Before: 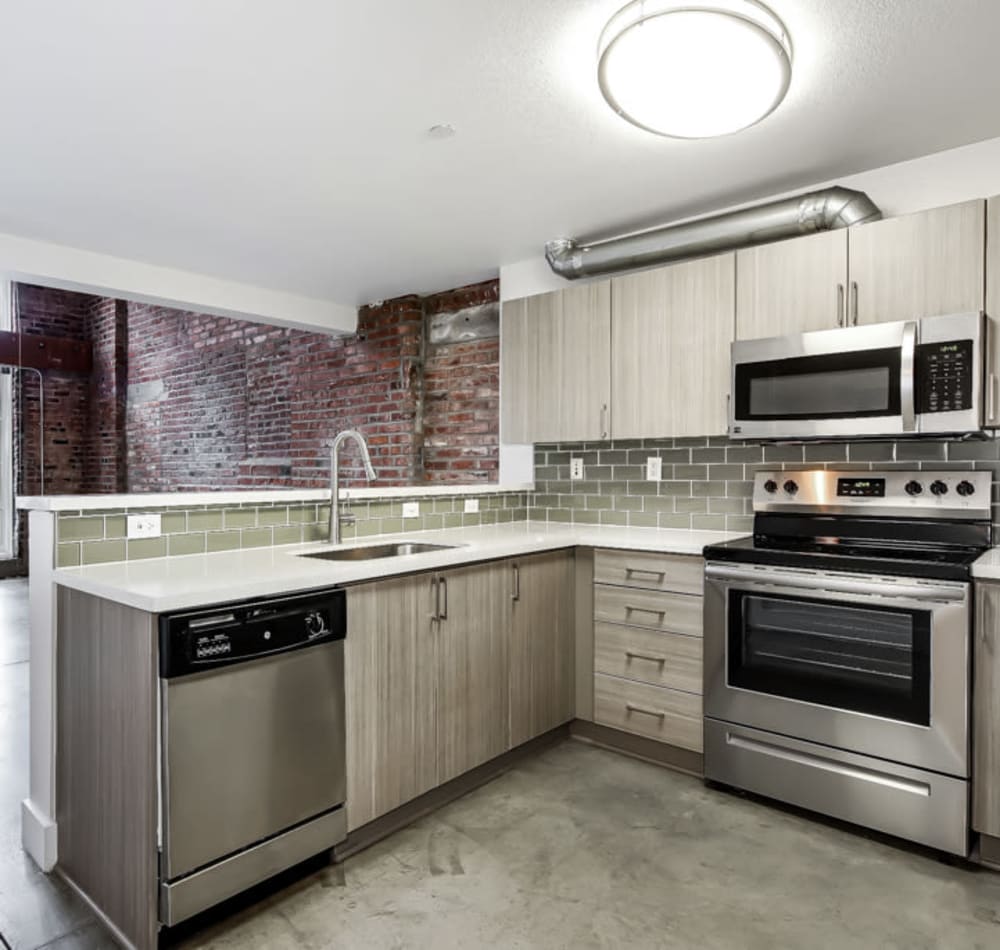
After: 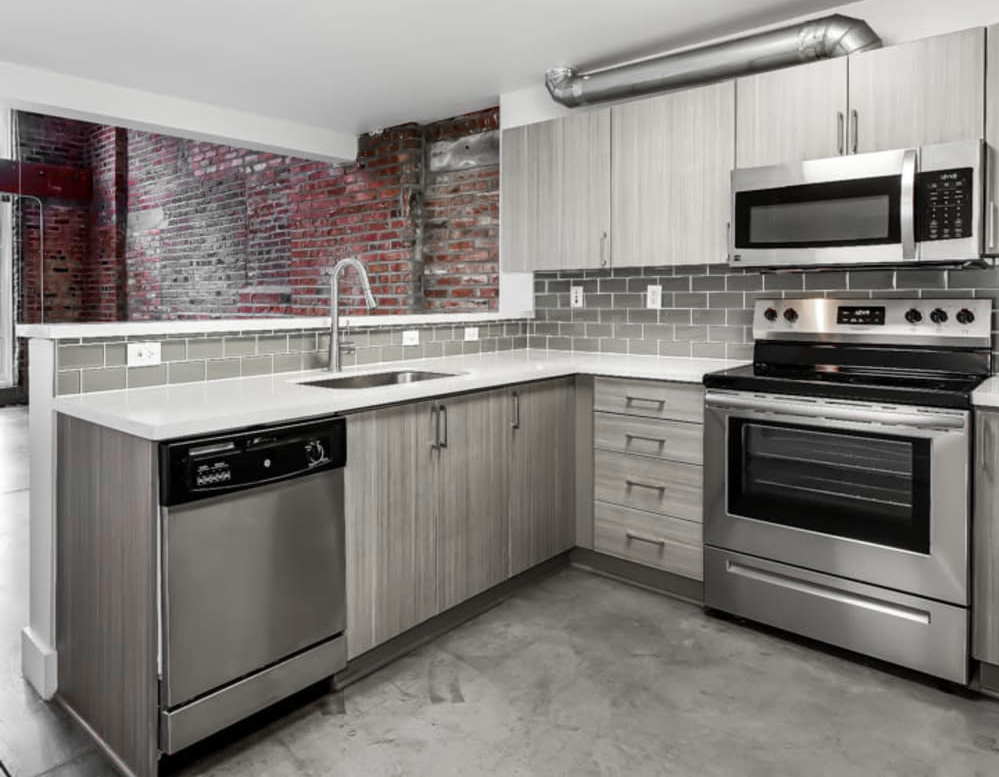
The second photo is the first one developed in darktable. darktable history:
color zones: curves: ch1 [(0, 0.831) (0.08, 0.771) (0.157, 0.268) (0.241, 0.207) (0.562, -0.005) (0.714, -0.013) (0.876, 0.01) (1, 0.831)]
crop and rotate: top 18.136%
